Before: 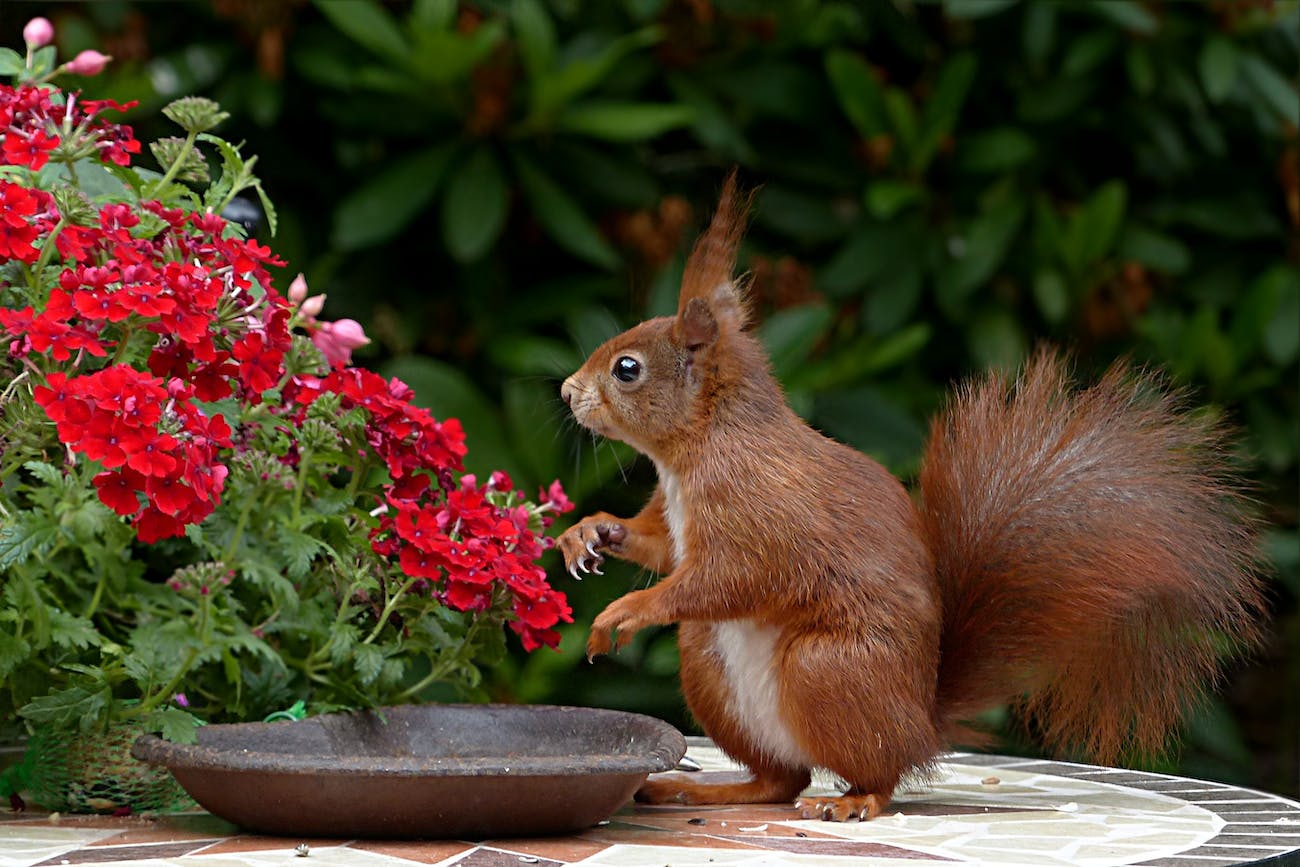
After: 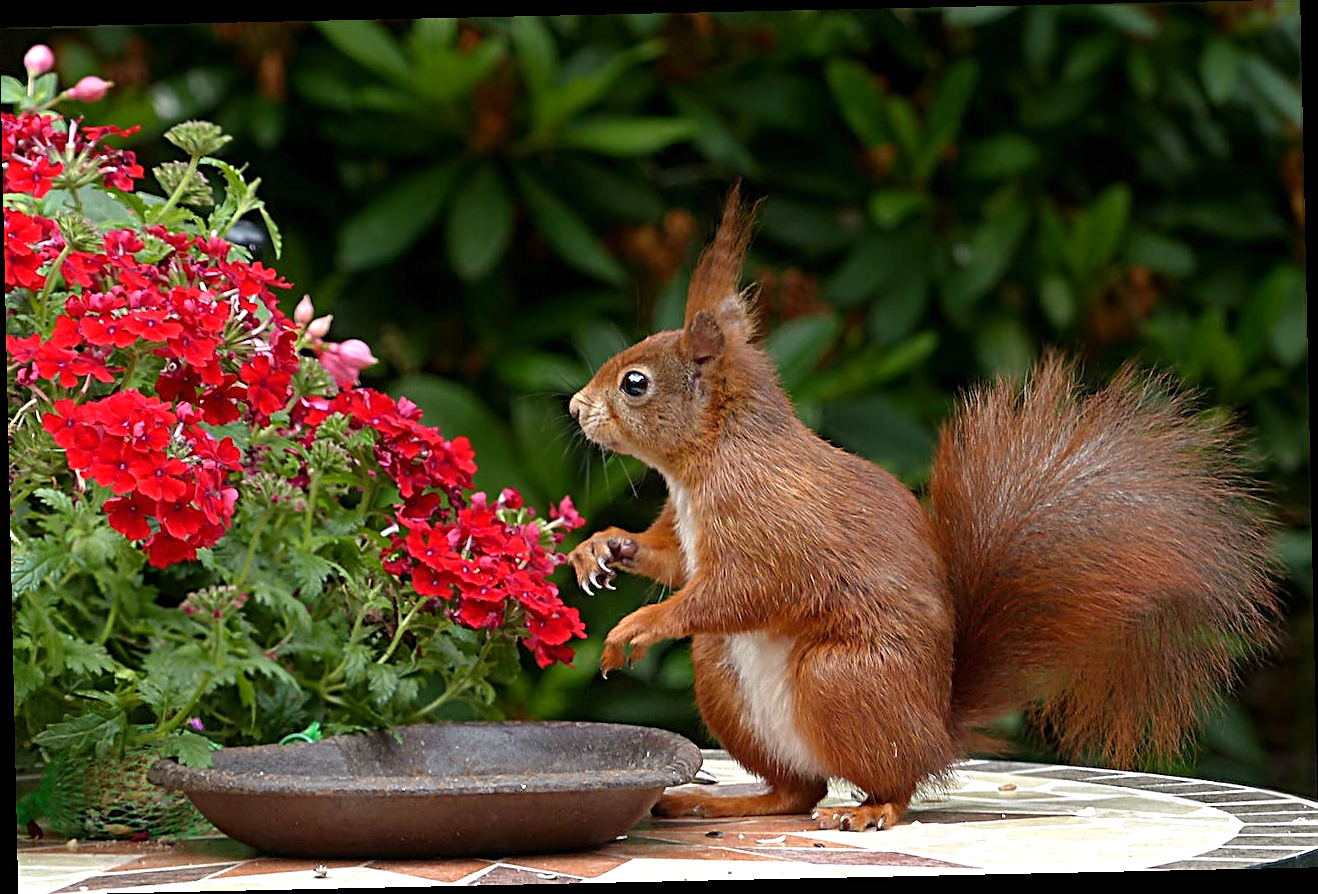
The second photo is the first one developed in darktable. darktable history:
sharpen: on, module defaults
exposure: black level correction 0, exposure 0.4 EV, compensate exposure bias true, compensate highlight preservation false
rotate and perspective: rotation -1.24°, automatic cropping off
color correction: highlights b* 3
